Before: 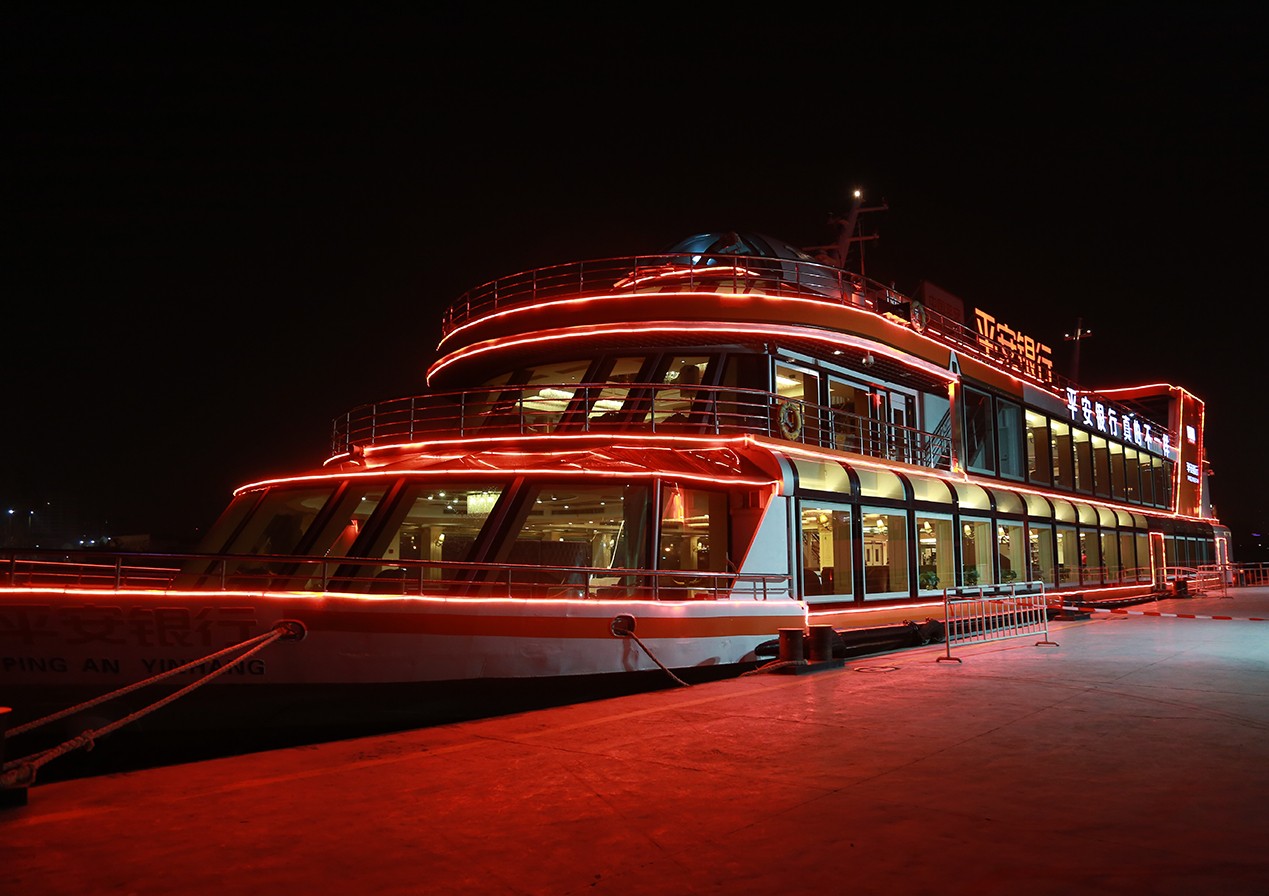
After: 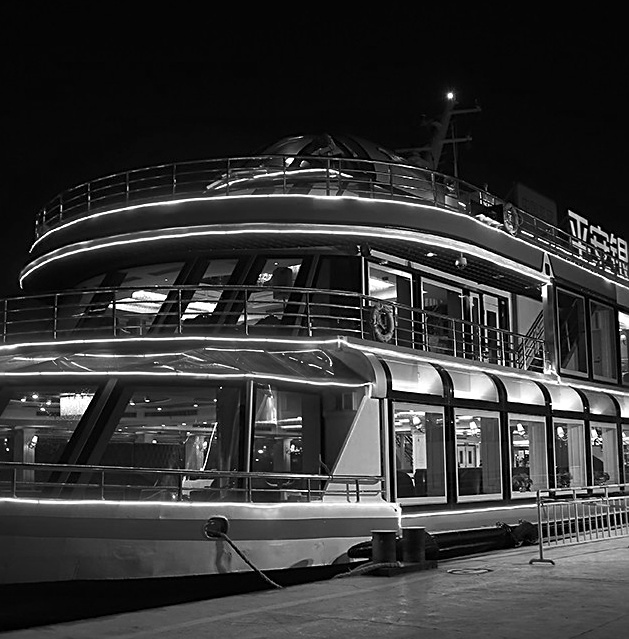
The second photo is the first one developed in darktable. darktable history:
sharpen: on, module defaults
crop: left 32.075%, top 10.976%, right 18.355%, bottom 17.596%
color zones: curves: ch0 [(0.002, 0.593) (0.143, 0.417) (0.285, 0.541) (0.455, 0.289) (0.608, 0.327) (0.727, 0.283) (0.869, 0.571) (1, 0.603)]; ch1 [(0, 0) (0.143, 0) (0.286, 0) (0.429, 0) (0.571, 0) (0.714, 0) (0.857, 0)]
